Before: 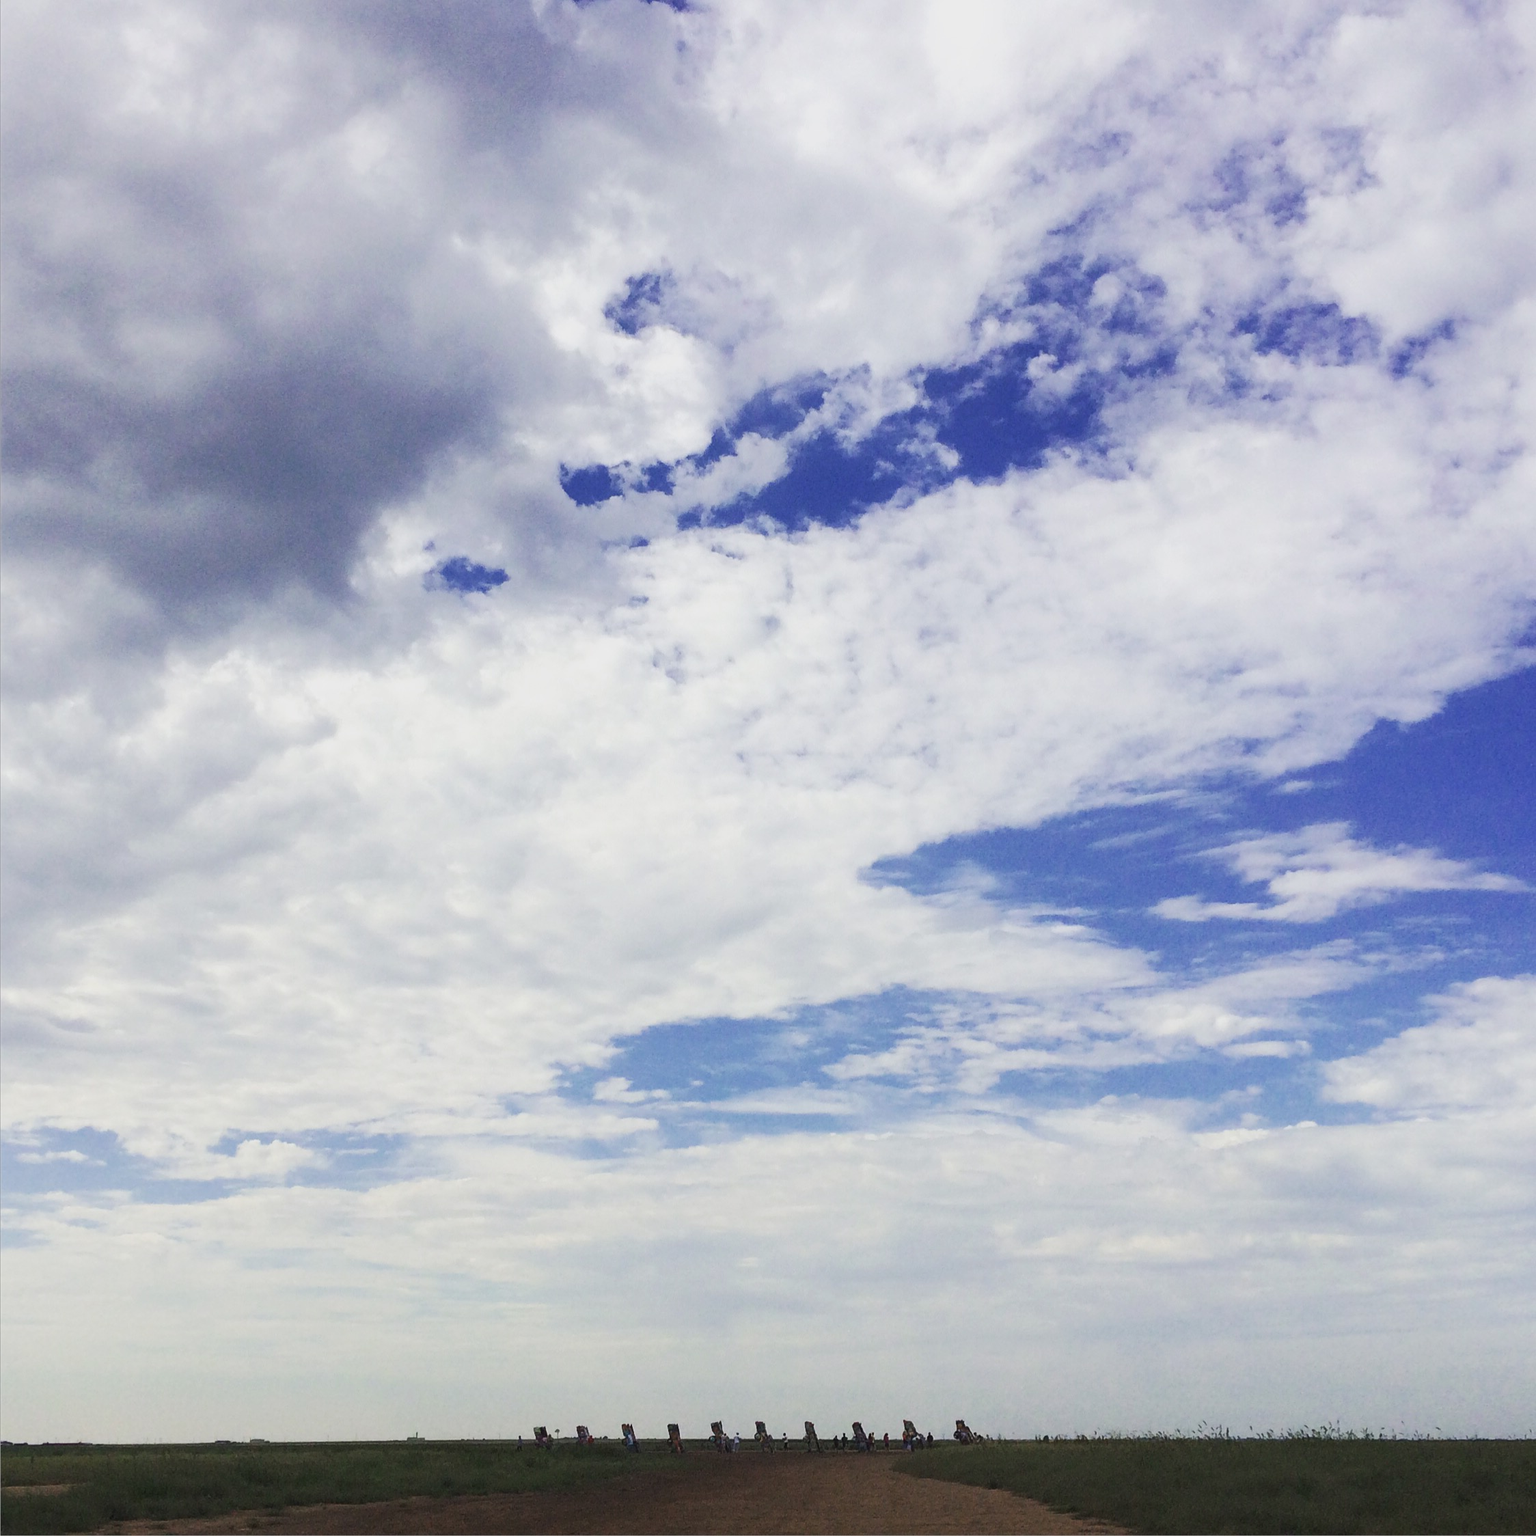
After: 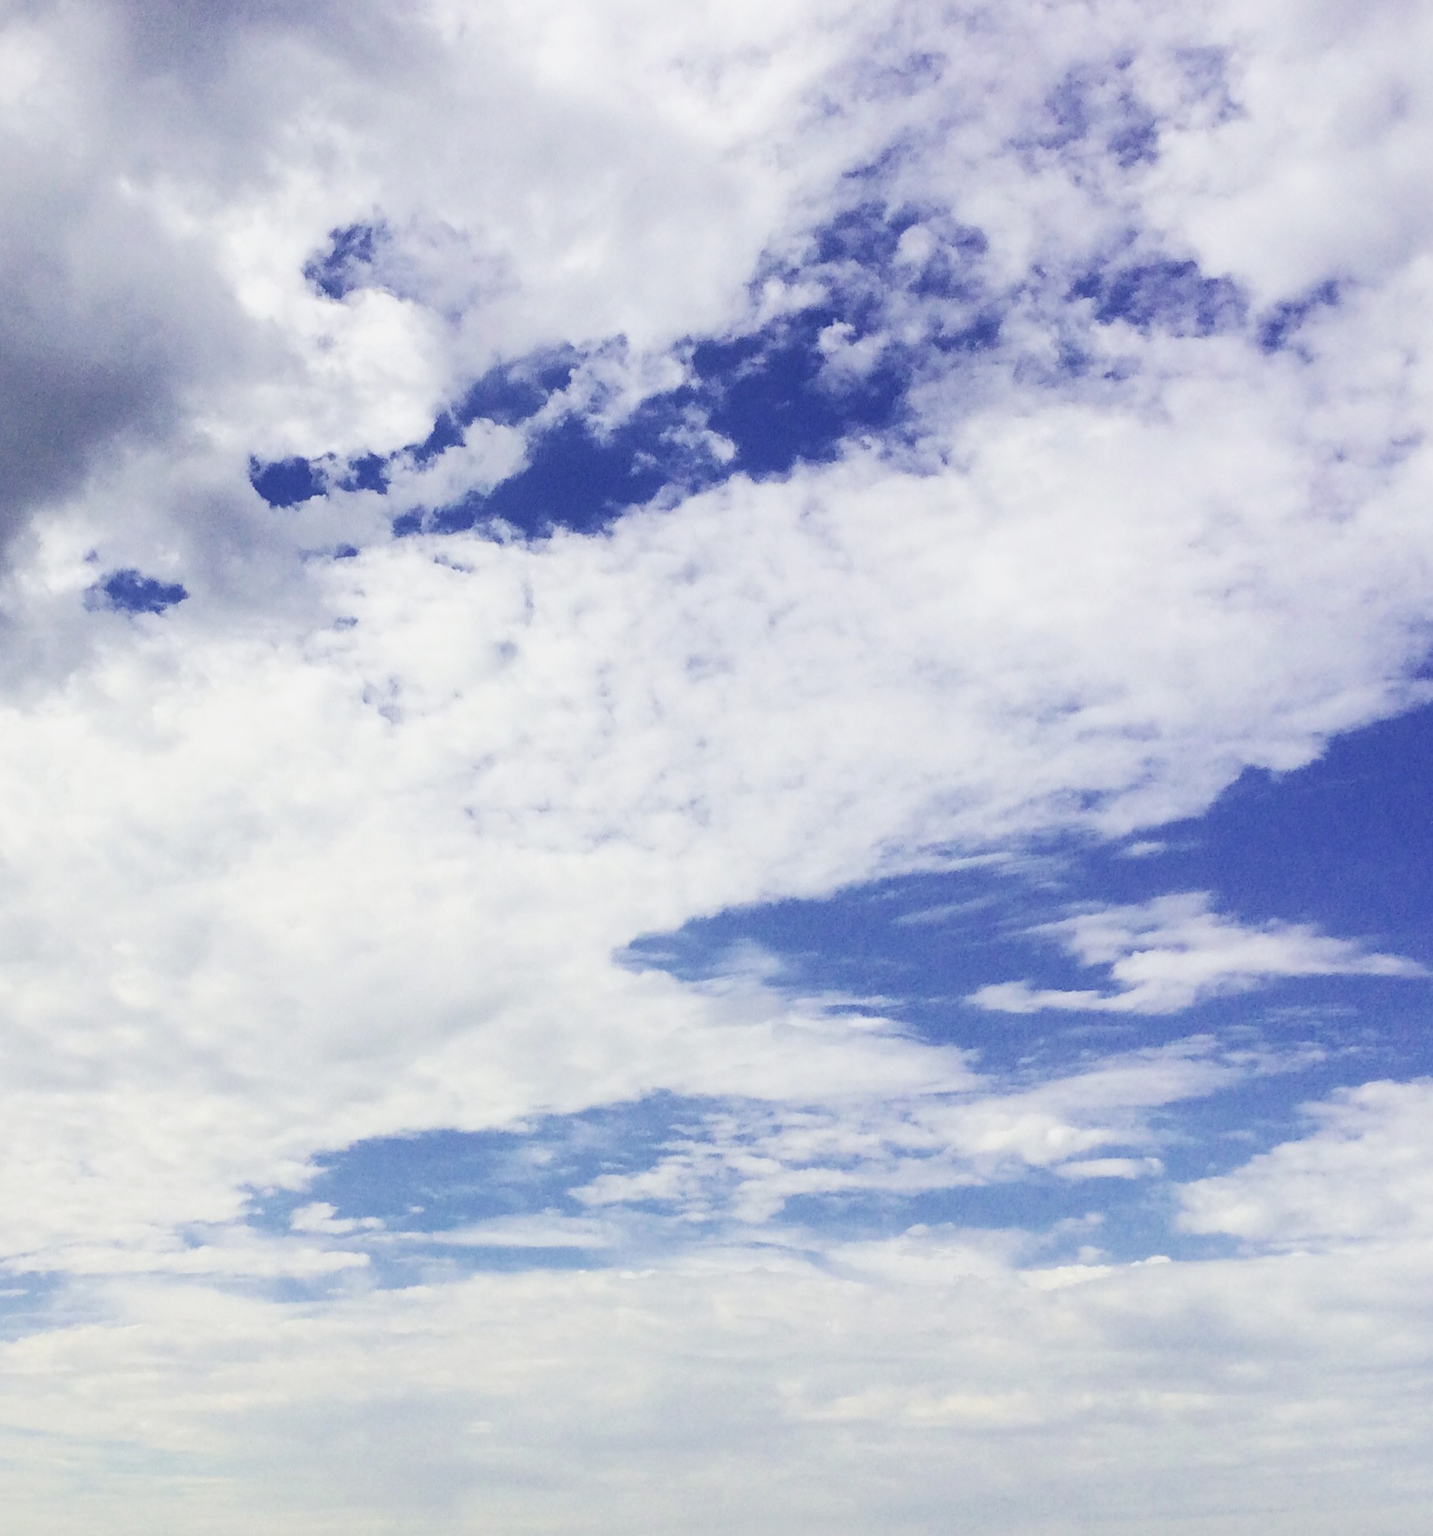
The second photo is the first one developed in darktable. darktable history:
rgb curve: curves: ch0 [(0, 0) (0.078, 0.051) (0.929, 0.956) (1, 1)], compensate middle gray true
crop: left 23.095%, top 5.827%, bottom 11.854%
color zones: curves: ch1 [(0, 0.525) (0.143, 0.556) (0.286, 0.52) (0.429, 0.5) (0.571, 0.5) (0.714, 0.5) (0.857, 0.503) (1, 0.525)]
